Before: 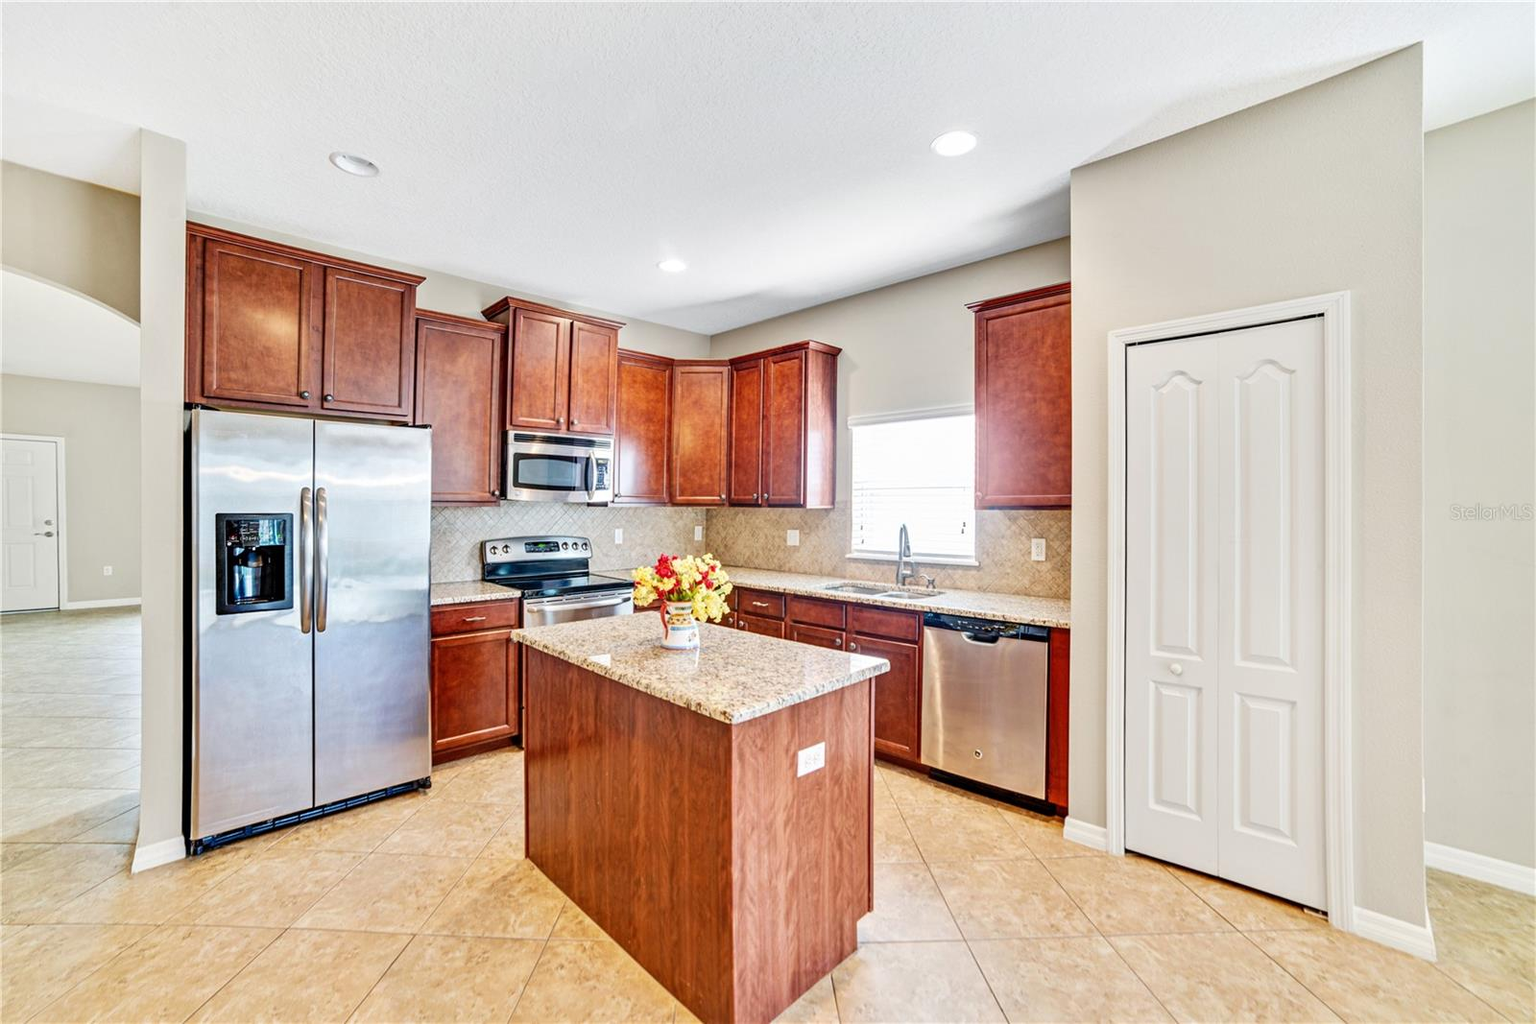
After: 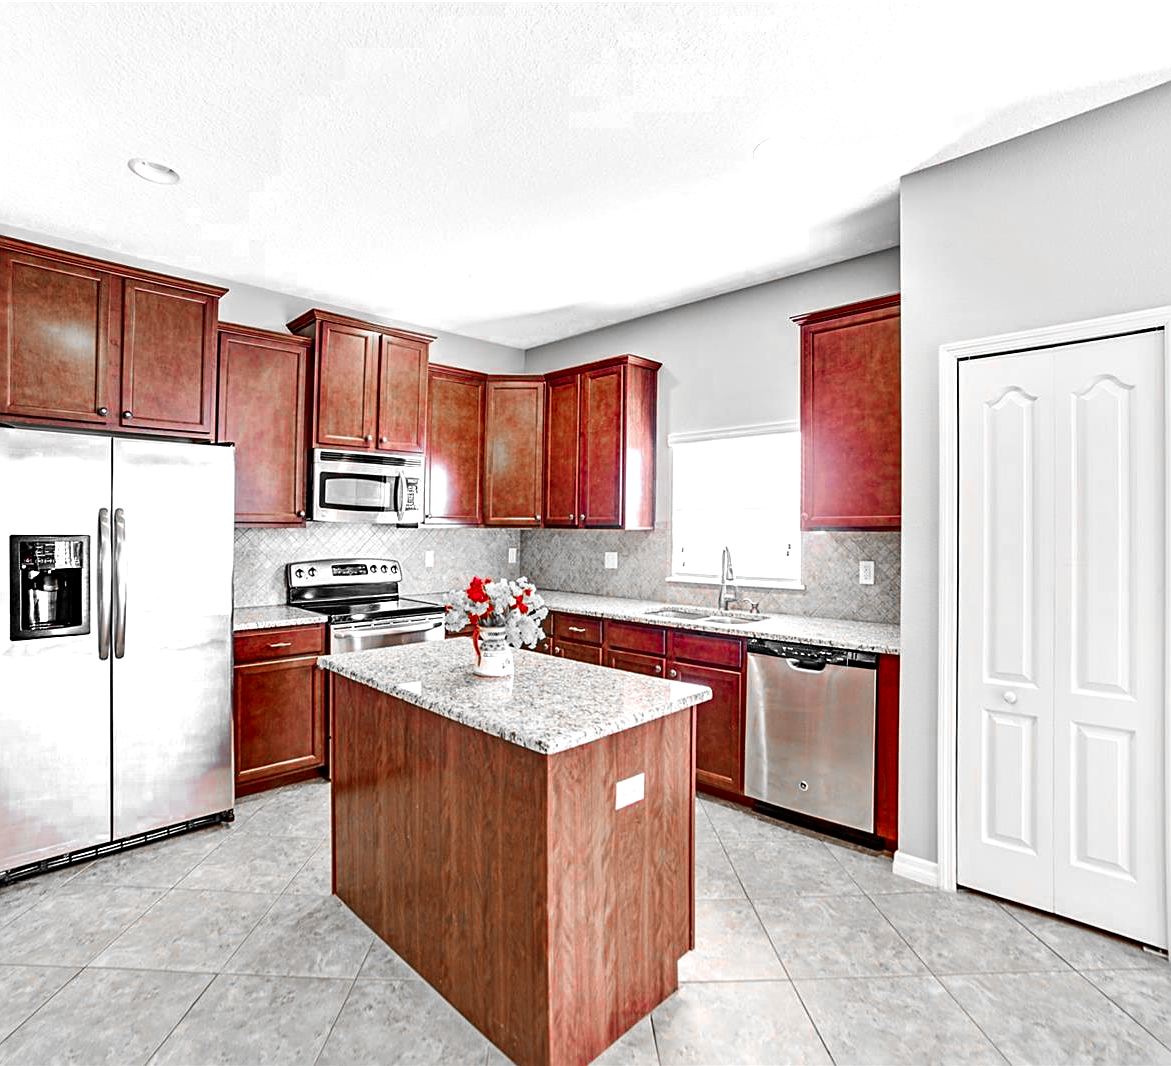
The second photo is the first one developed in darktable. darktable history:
sharpen: on, module defaults
crop: left 13.443%, right 13.31%
tone equalizer: -8 EV -0.417 EV, -7 EV -0.389 EV, -6 EV -0.333 EV, -5 EV -0.222 EV, -3 EV 0.222 EV, -2 EV 0.333 EV, -1 EV 0.389 EV, +0 EV 0.417 EV, edges refinement/feathering 500, mask exposure compensation -1.57 EV, preserve details no
color zones: curves: ch0 [(0, 0.352) (0.143, 0.407) (0.286, 0.386) (0.429, 0.431) (0.571, 0.829) (0.714, 0.853) (0.857, 0.833) (1, 0.352)]; ch1 [(0, 0.604) (0.072, 0.726) (0.096, 0.608) (0.205, 0.007) (0.571, -0.006) (0.839, -0.013) (0.857, -0.012) (1, 0.604)]
